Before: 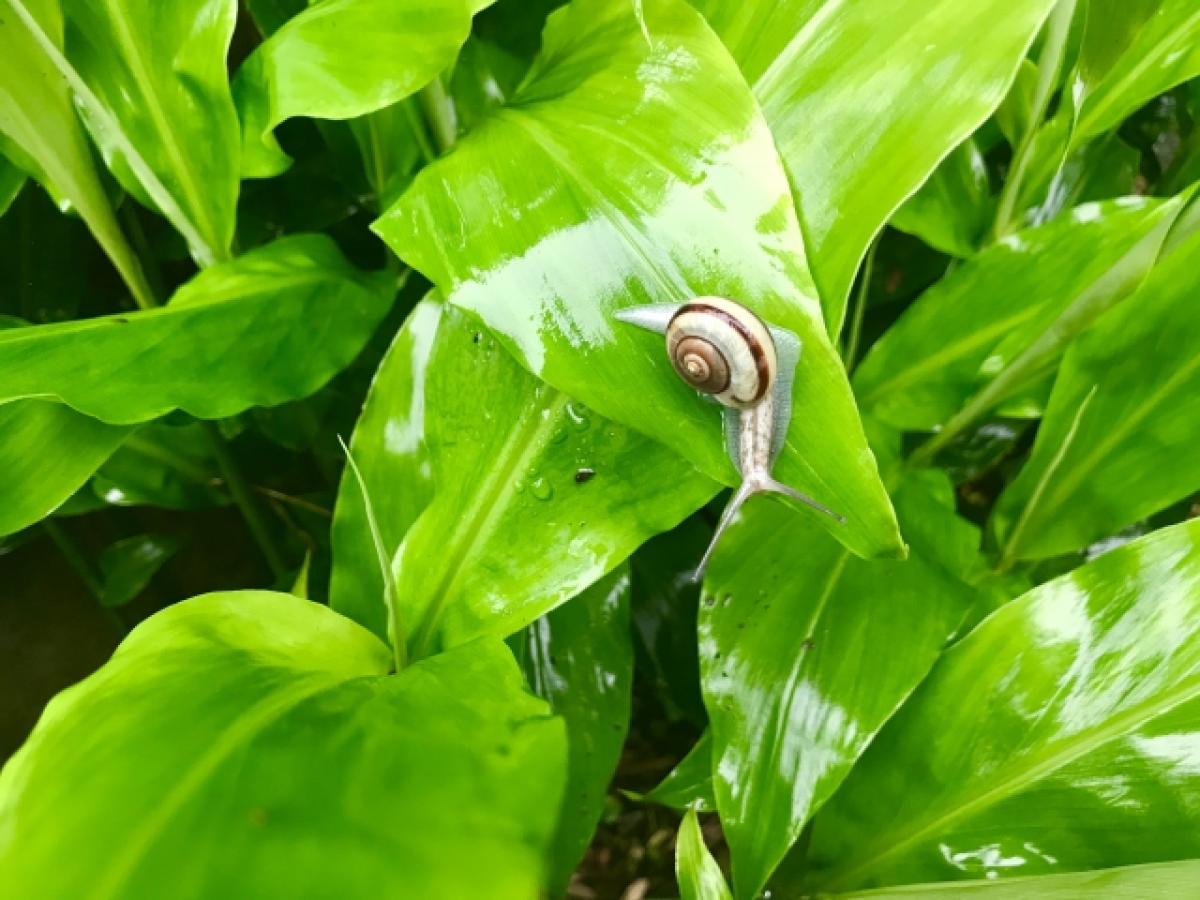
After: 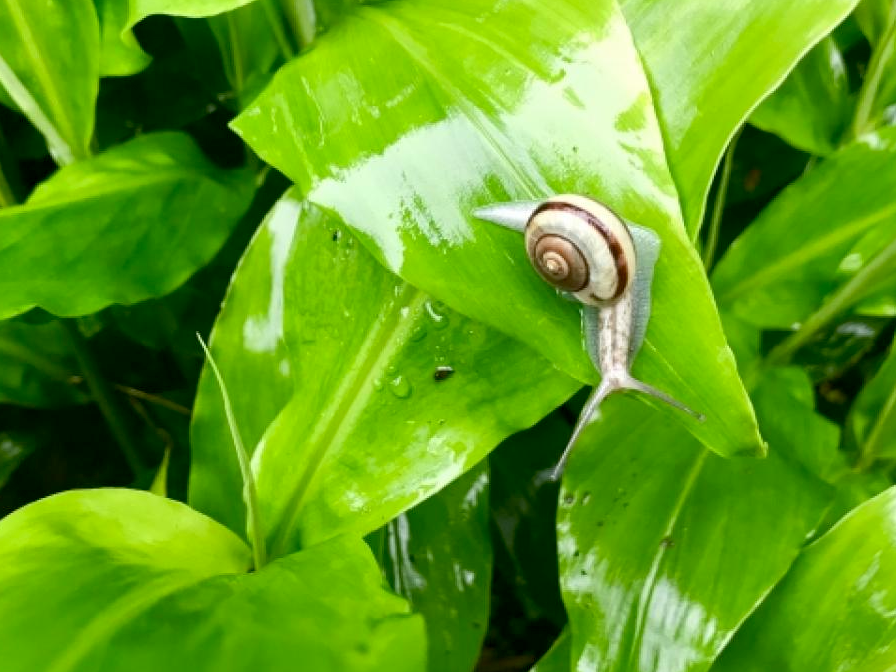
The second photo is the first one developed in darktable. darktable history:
exposure: black level correction 0.007, compensate highlight preservation false
crop and rotate: left 11.831%, top 11.346%, right 13.429%, bottom 13.899%
